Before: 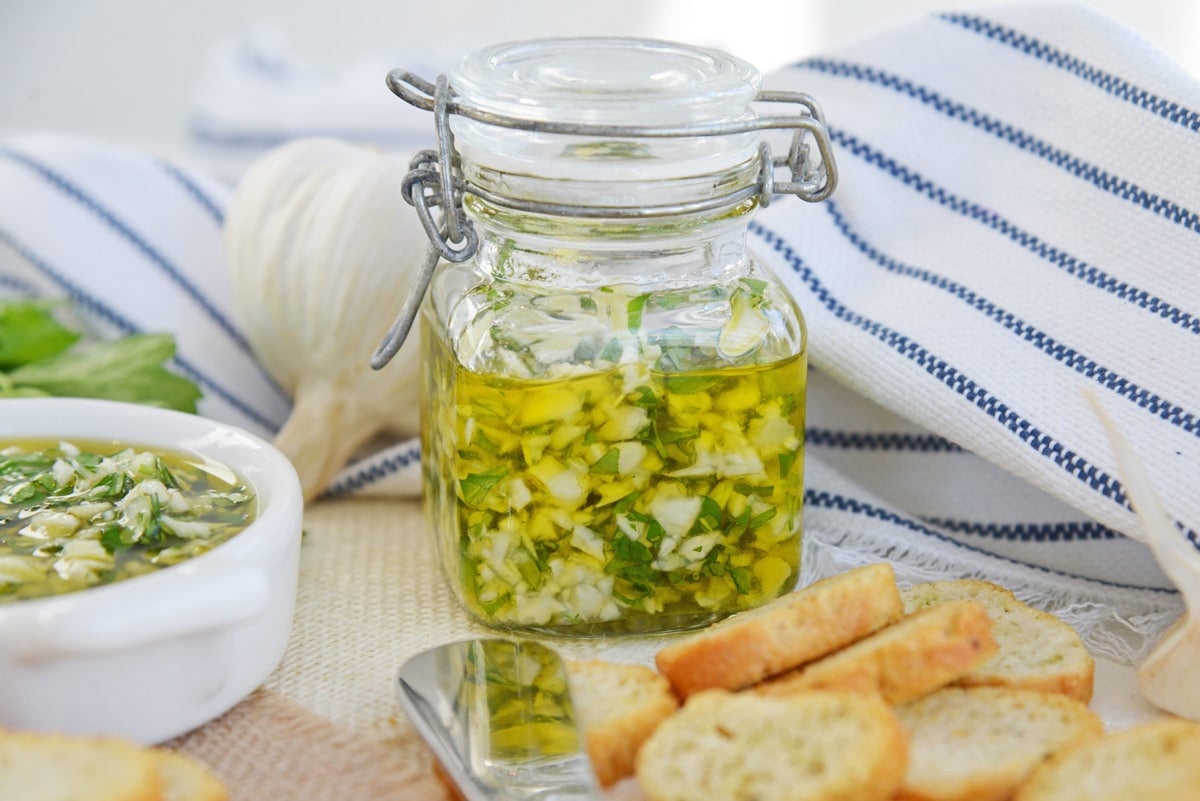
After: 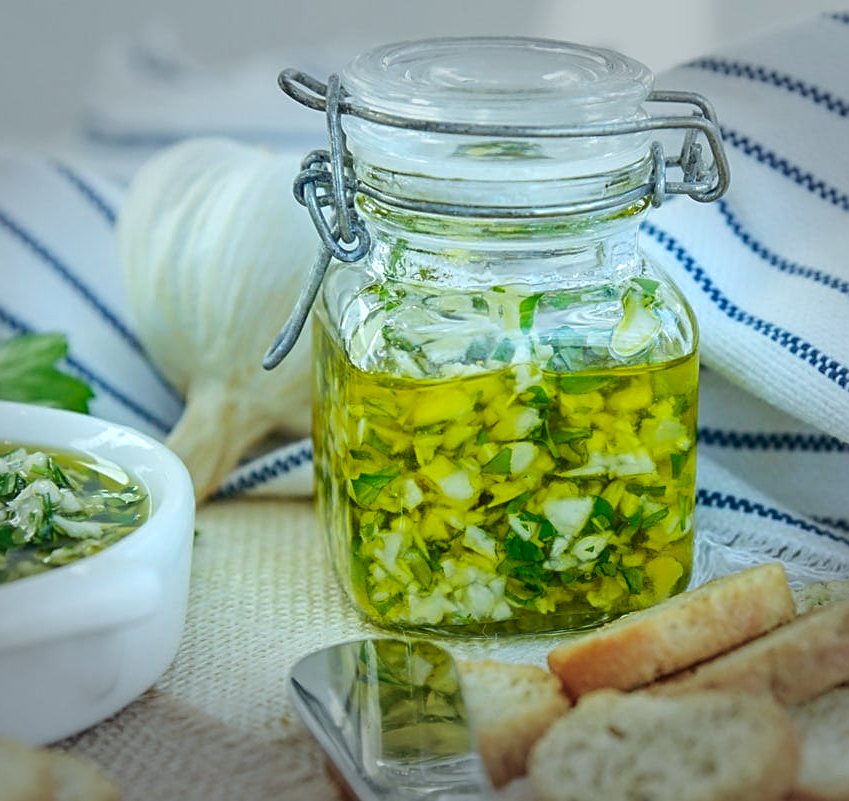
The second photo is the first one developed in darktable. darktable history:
color balance rgb: shadows lift › chroma 0.917%, shadows lift › hue 112.62°, power › luminance -7.88%, power › chroma 2.28%, power › hue 223.59°, highlights gain › chroma 4.126%, highlights gain › hue 200.38°, perceptual saturation grading › global saturation 40.802%
crop and rotate: left 9.076%, right 20.151%
tone equalizer: edges refinement/feathering 500, mask exposure compensation -1.57 EV, preserve details no
local contrast: on, module defaults
color correction: highlights a* 12.8, highlights b* 5.44
vignetting: fall-off start 79.28%, width/height ratio 1.329, unbound false
sharpen: on, module defaults
